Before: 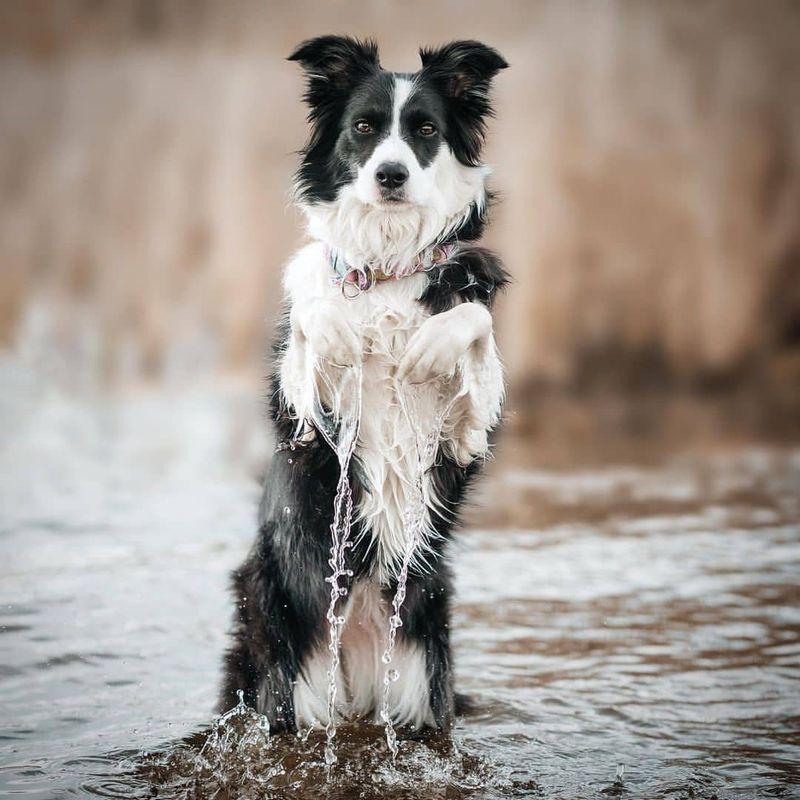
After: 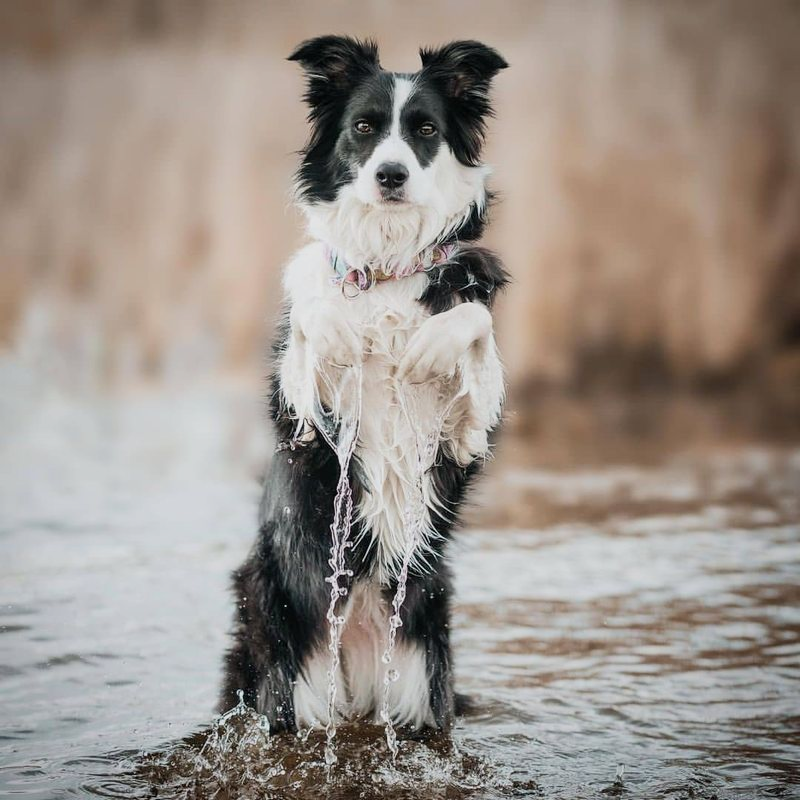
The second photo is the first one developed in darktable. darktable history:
tone equalizer: -8 EV -0.002 EV, -7 EV 0.005 EV, -6 EV -0.013 EV, -5 EV 0.021 EV, -4 EV -0.02 EV, -3 EV 0.023 EV, -2 EV -0.048 EV, -1 EV -0.292 EV, +0 EV -0.572 EV, edges refinement/feathering 500, mask exposure compensation -1.57 EV, preserve details no
